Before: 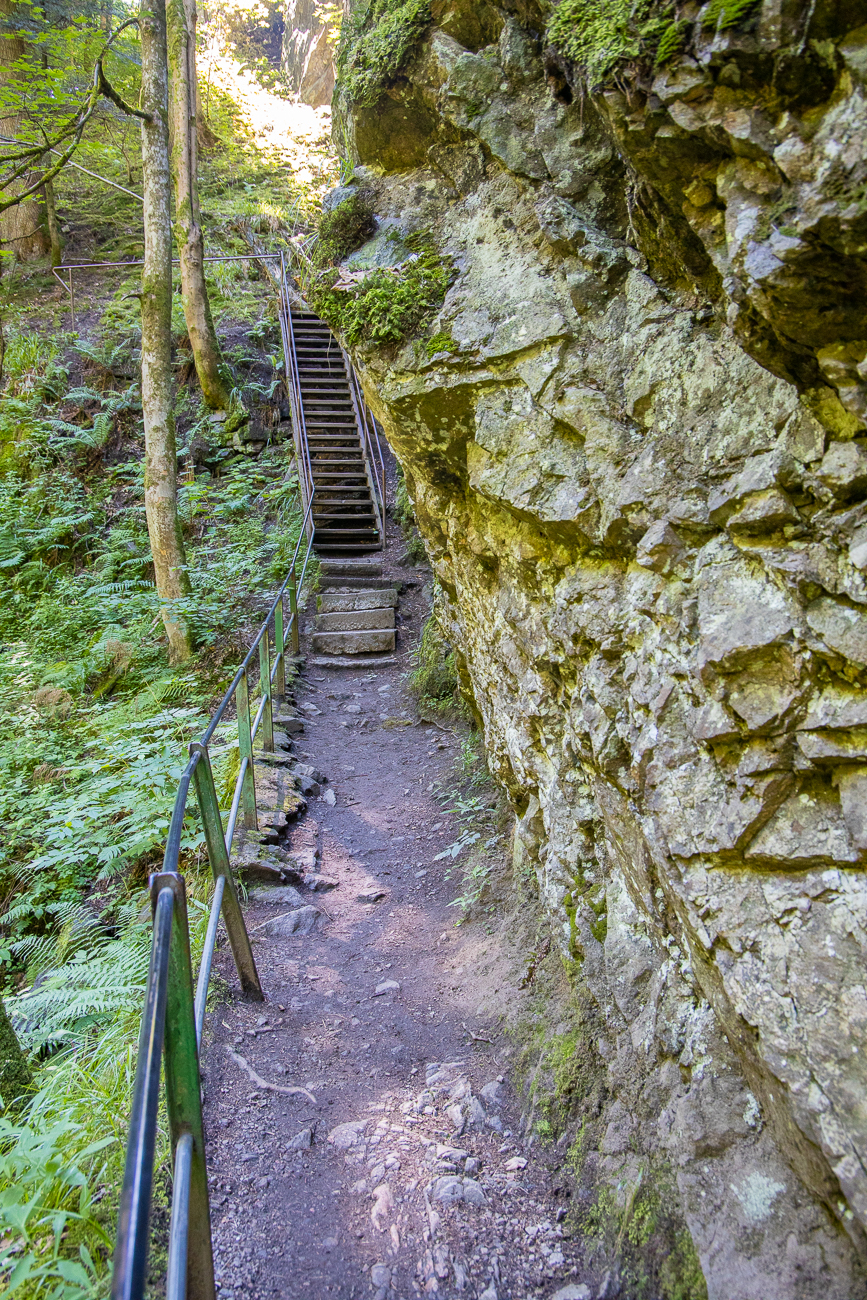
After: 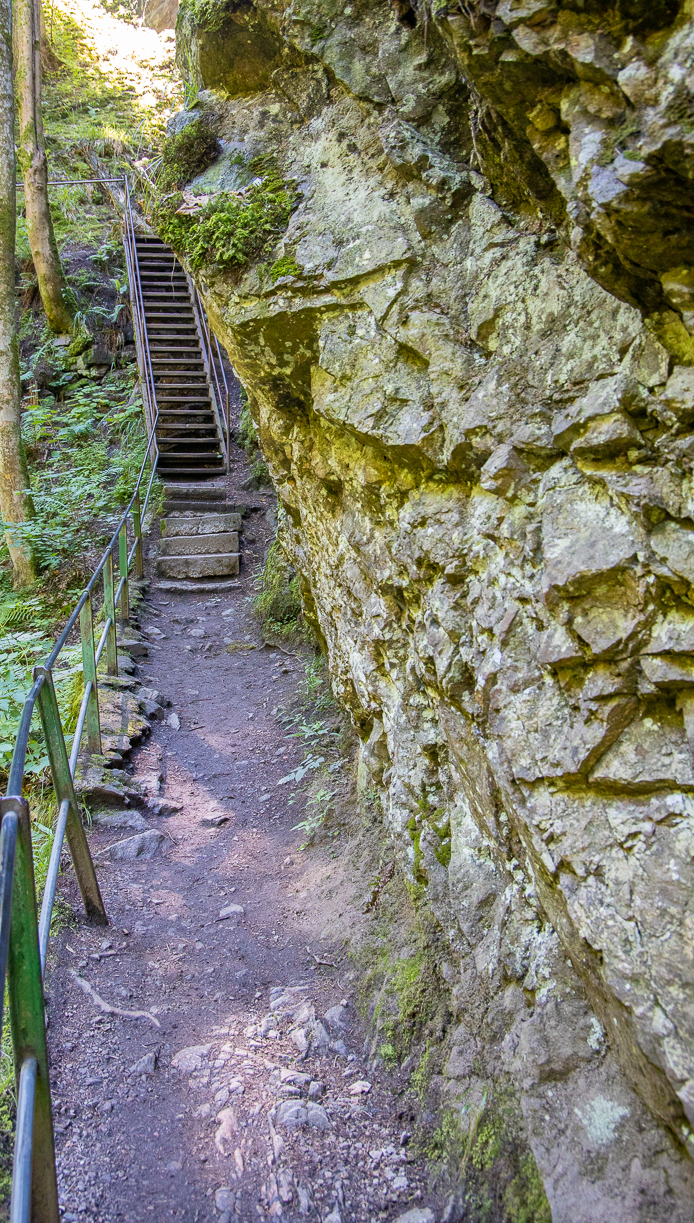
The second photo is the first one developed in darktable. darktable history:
crop and rotate: left 18.098%, top 5.853%, right 1.843%
